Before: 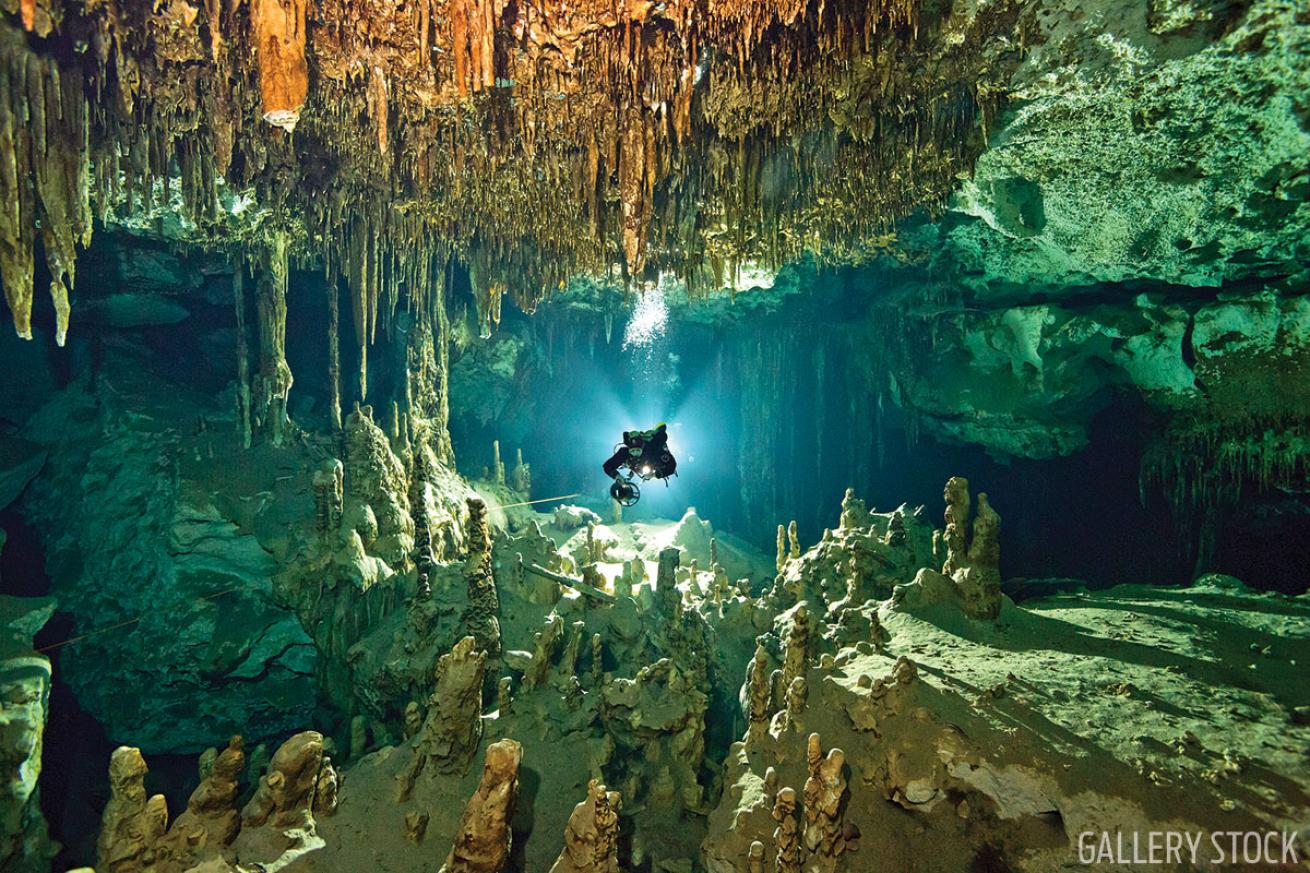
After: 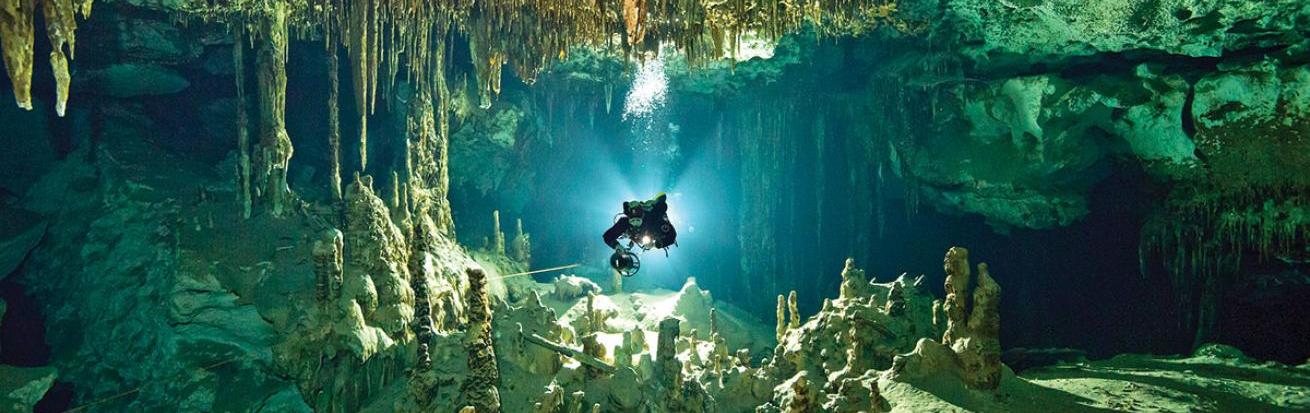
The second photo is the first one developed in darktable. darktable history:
crop and rotate: top 26.427%, bottom 26.248%
